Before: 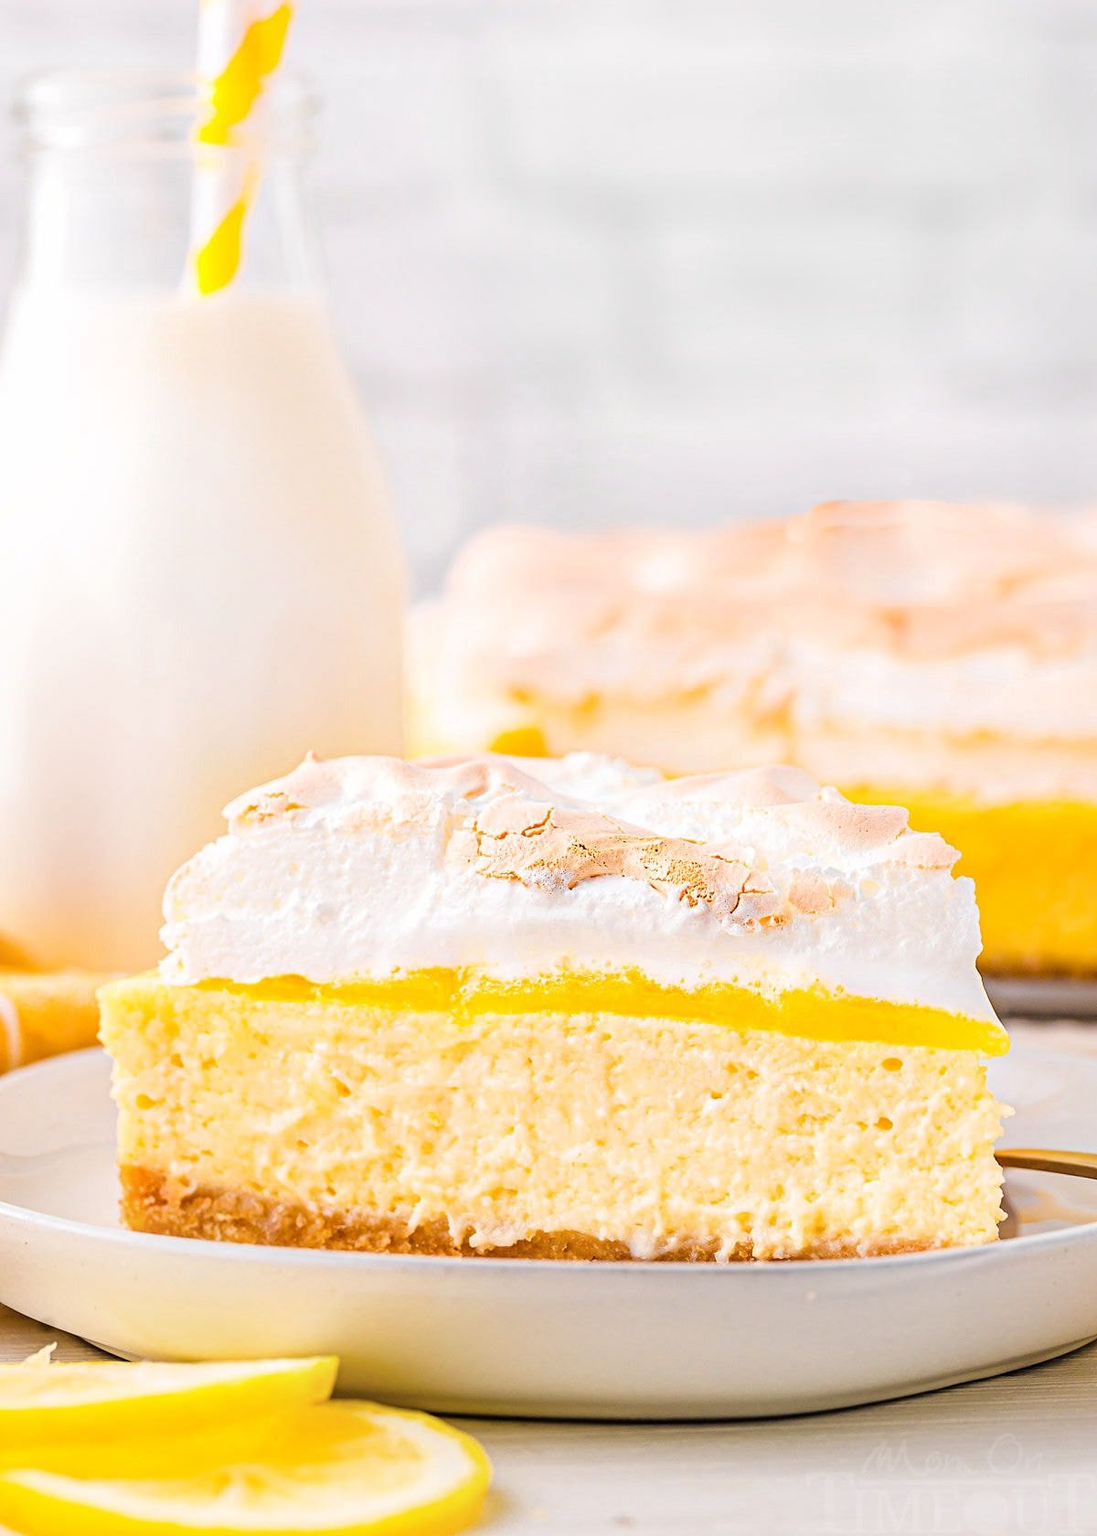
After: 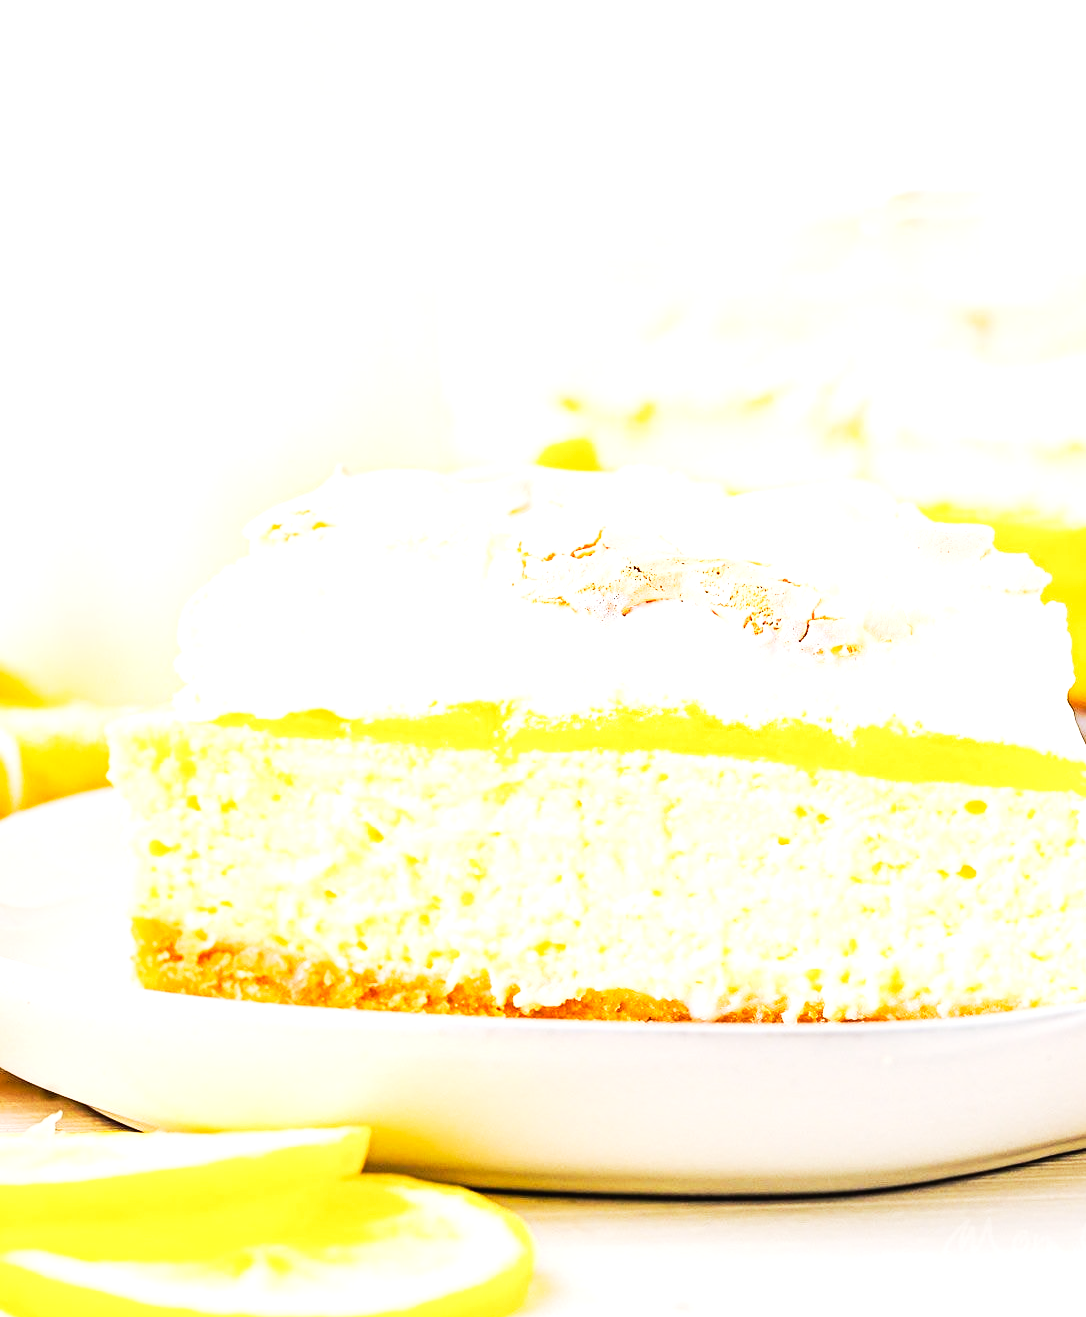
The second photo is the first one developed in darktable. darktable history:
tone curve: curves: ch0 [(0, 0.013) (0.074, 0.044) (0.251, 0.234) (0.472, 0.511) (0.63, 0.752) (0.746, 0.866) (0.899, 0.956) (1, 1)]; ch1 [(0, 0) (0.08, 0.08) (0.347, 0.394) (0.455, 0.441) (0.5, 0.5) (0.517, 0.53) (0.563, 0.611) (0.617, 0.682) (0.756, 0.788) (0.92, 0.92) (1, 1)]; ch2 [(0, 0) (0.096, 0.056) (0.304, 0.204) (0.5, 0.5) (0.539, 0.575) (0.597, 0.644) (0.92, 0.92) (1, 1)], preserve colors none
exposure: black level correction 0, exposure 0.692 EV, compensate exposure bias true, compensate highlight preservation false
crop: top 21.25%, right 9.456%, bottom 0.34%
